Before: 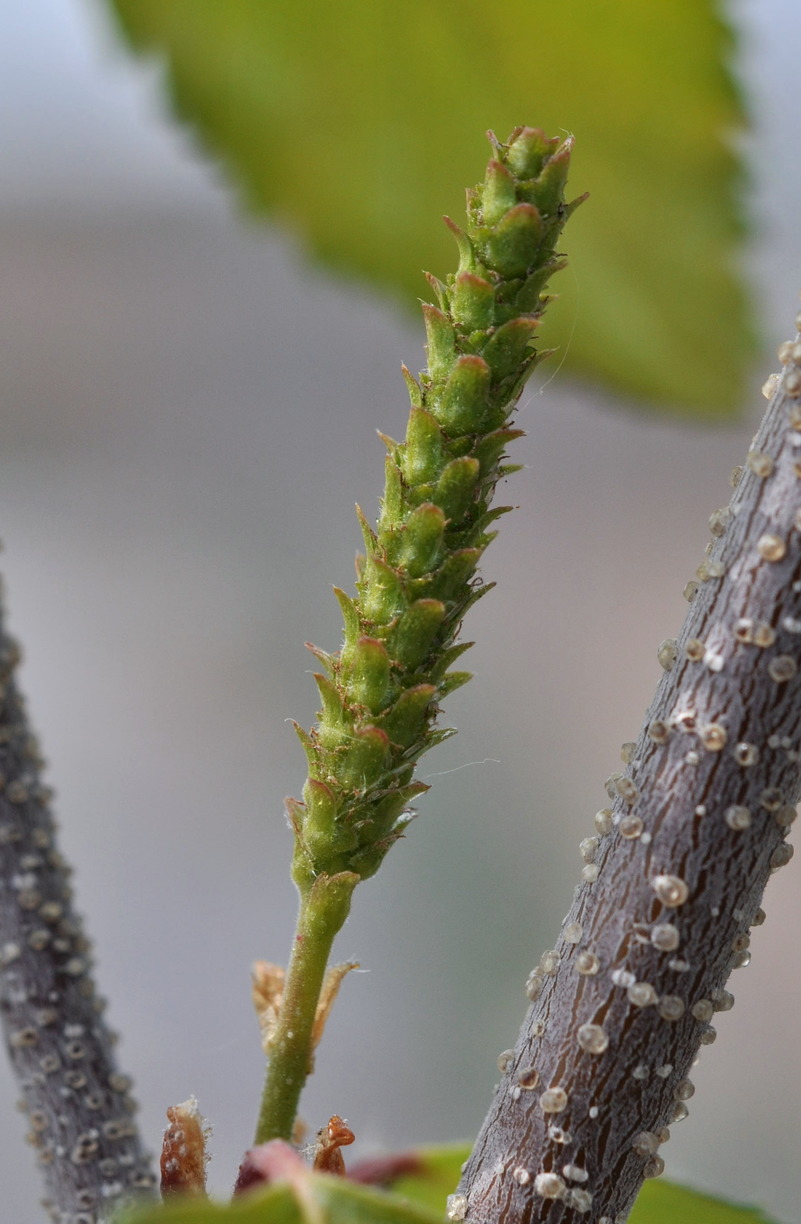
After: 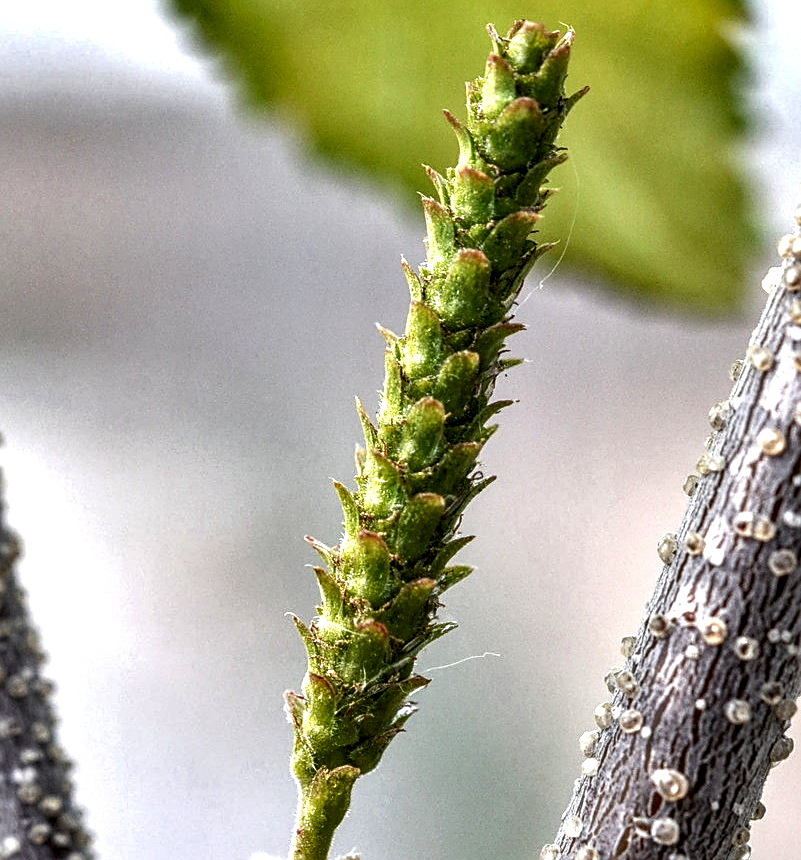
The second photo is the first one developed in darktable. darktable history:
crop and rotate: top 8.712%, bottom 20.994%
tone equalizer: edges refinement/feathering 500, mask exposure compensation -1.57 EV, preserve details no
sharpen: on, module defaults
contrast brightness saturation: saturation -0.096
local contrast: highlights 19%, detail 186%
exposure: black level correction 0, exposure 1.2 EV, compensate highlight preservation false
shadows and highlights: soften with gaussian
